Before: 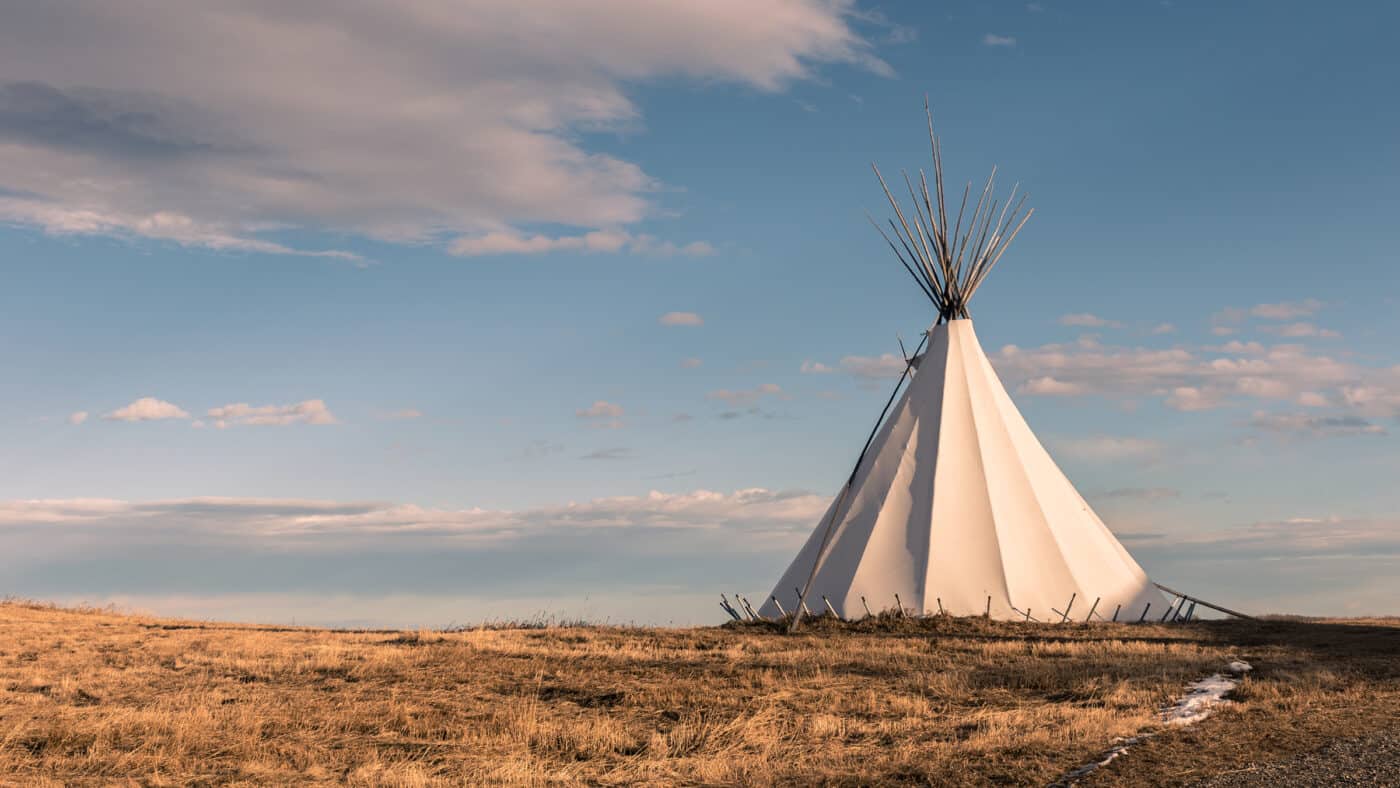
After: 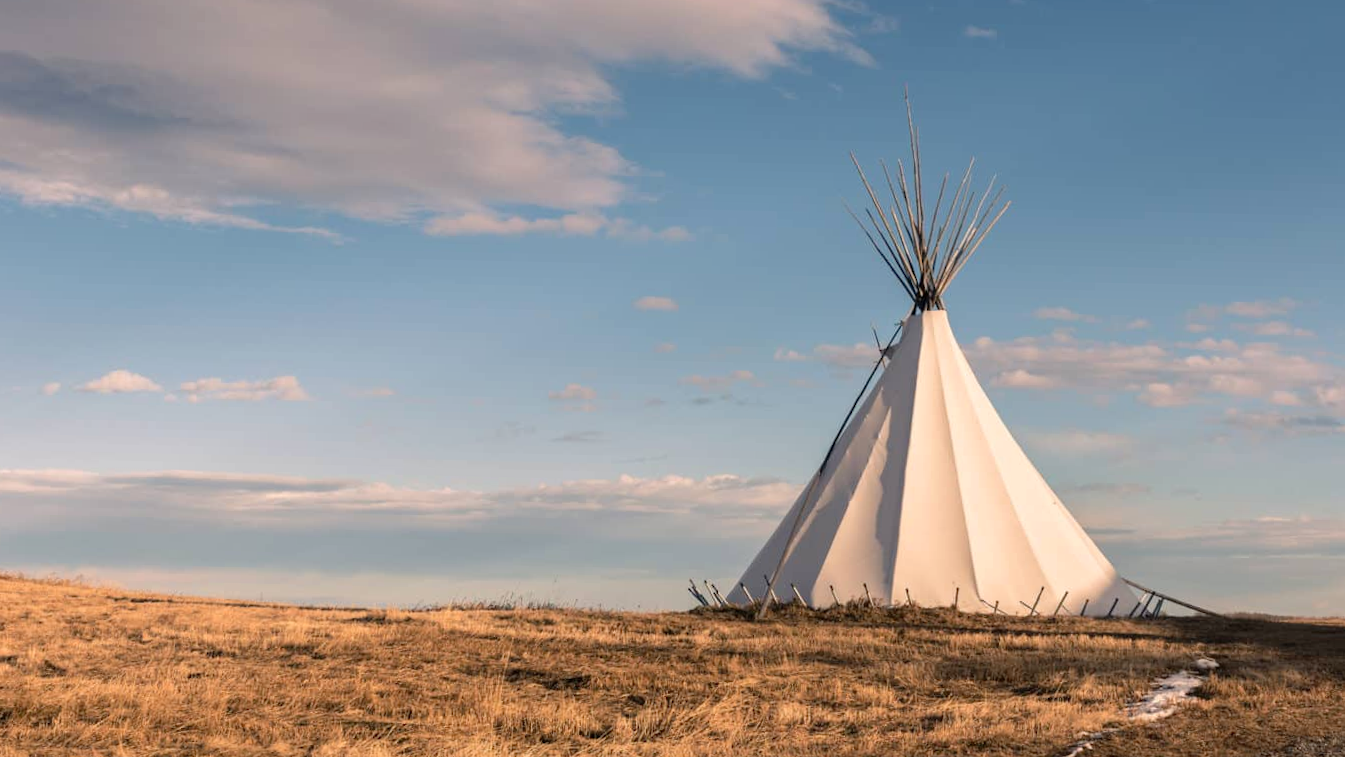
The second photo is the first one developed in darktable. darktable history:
crop and rotate: angle -1.3°
levels: levels [0, 0.478, 1]
